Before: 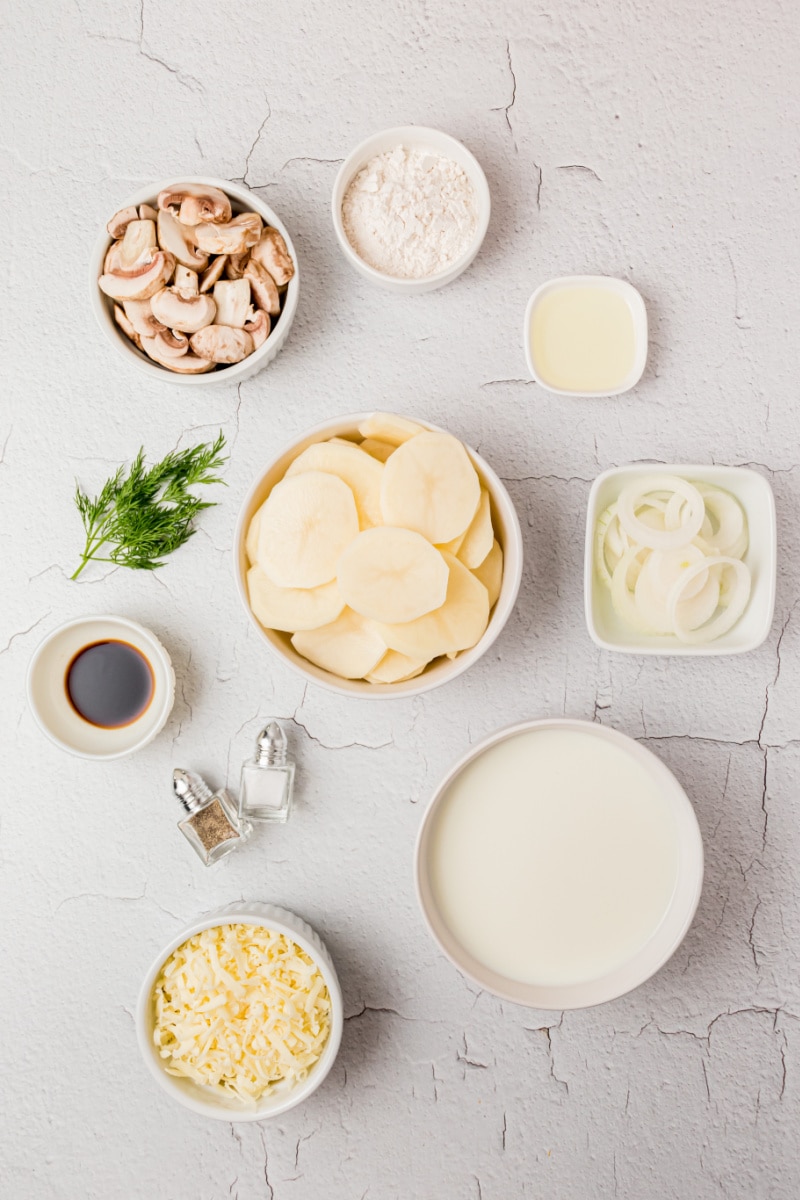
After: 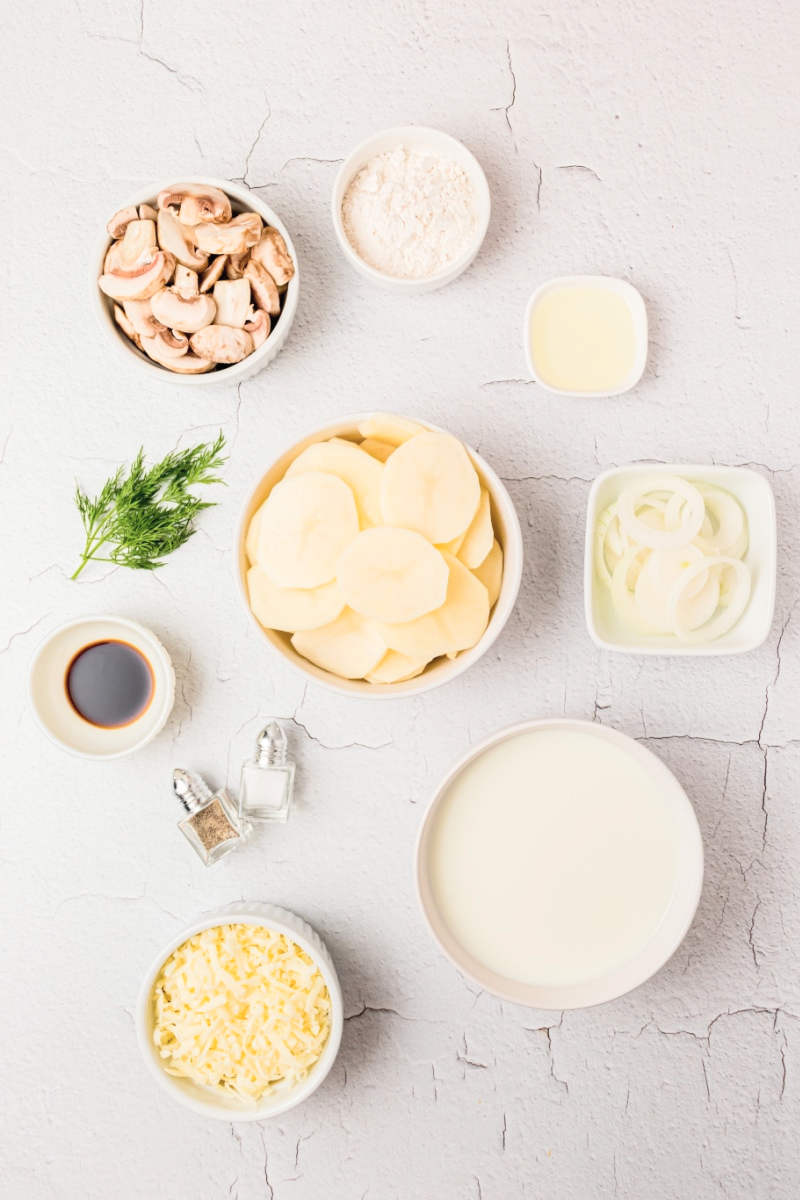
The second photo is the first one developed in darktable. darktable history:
contrast brightness saturation: contrast 0.14, brightness 0.21
white balance: red 1, blue 1
